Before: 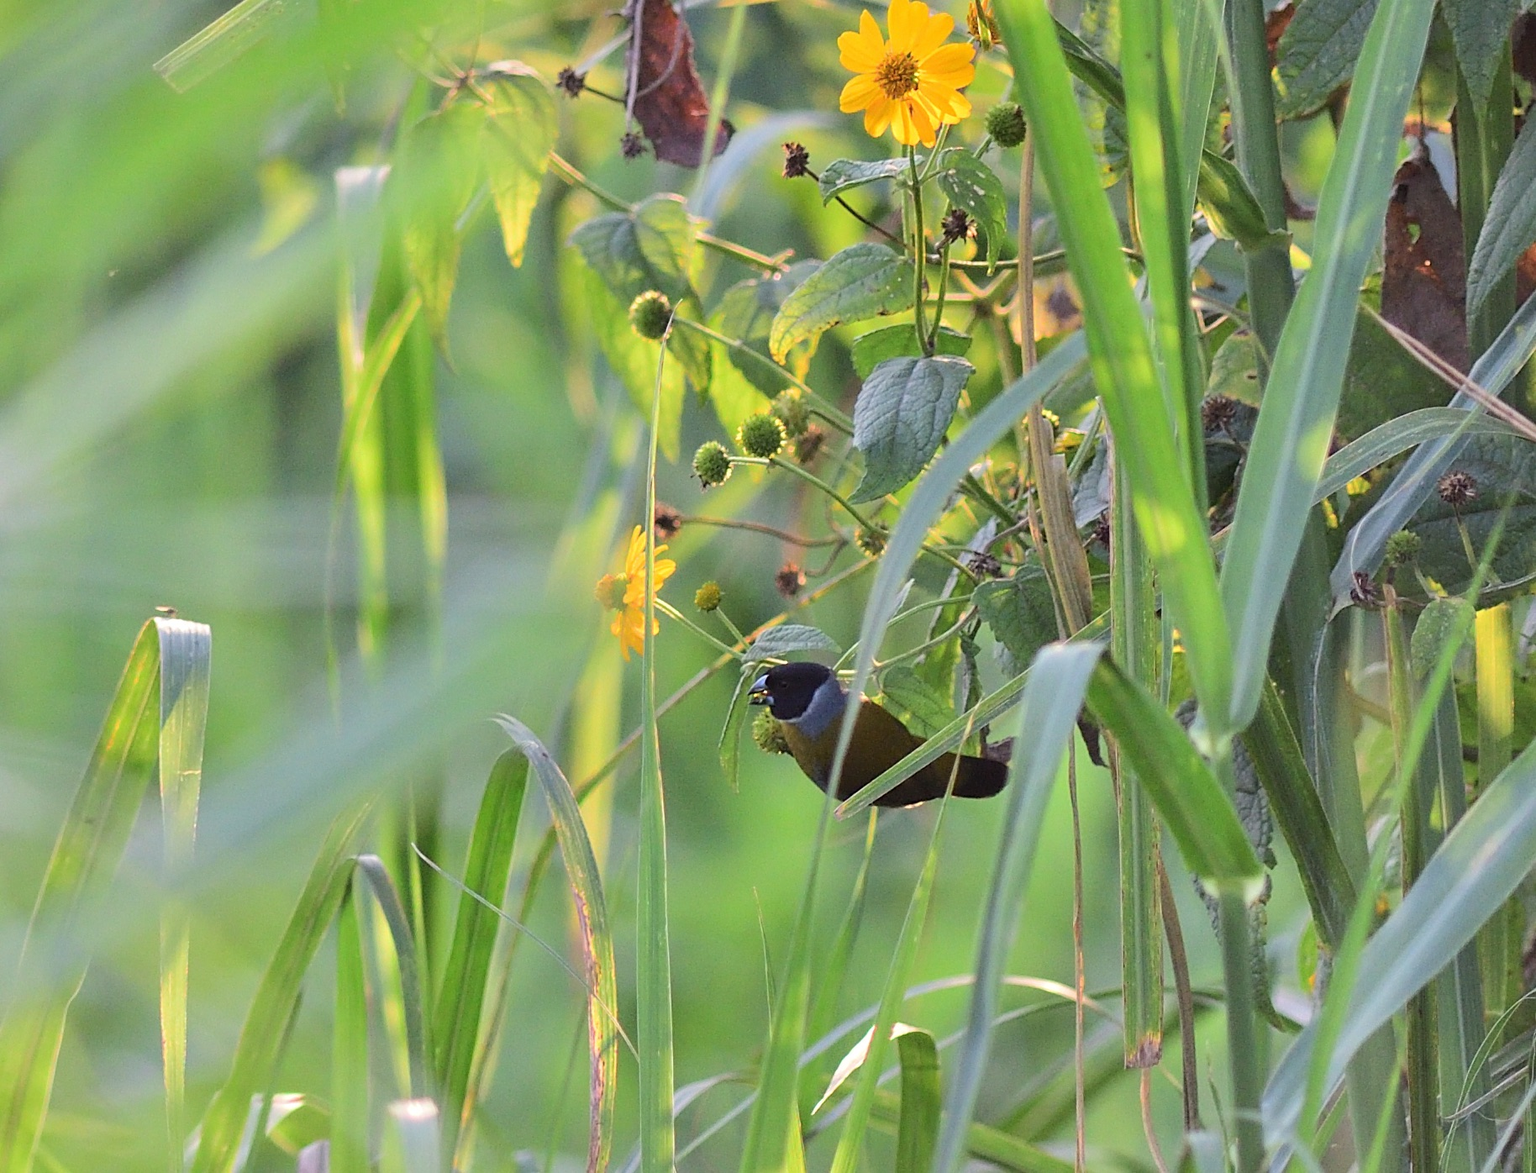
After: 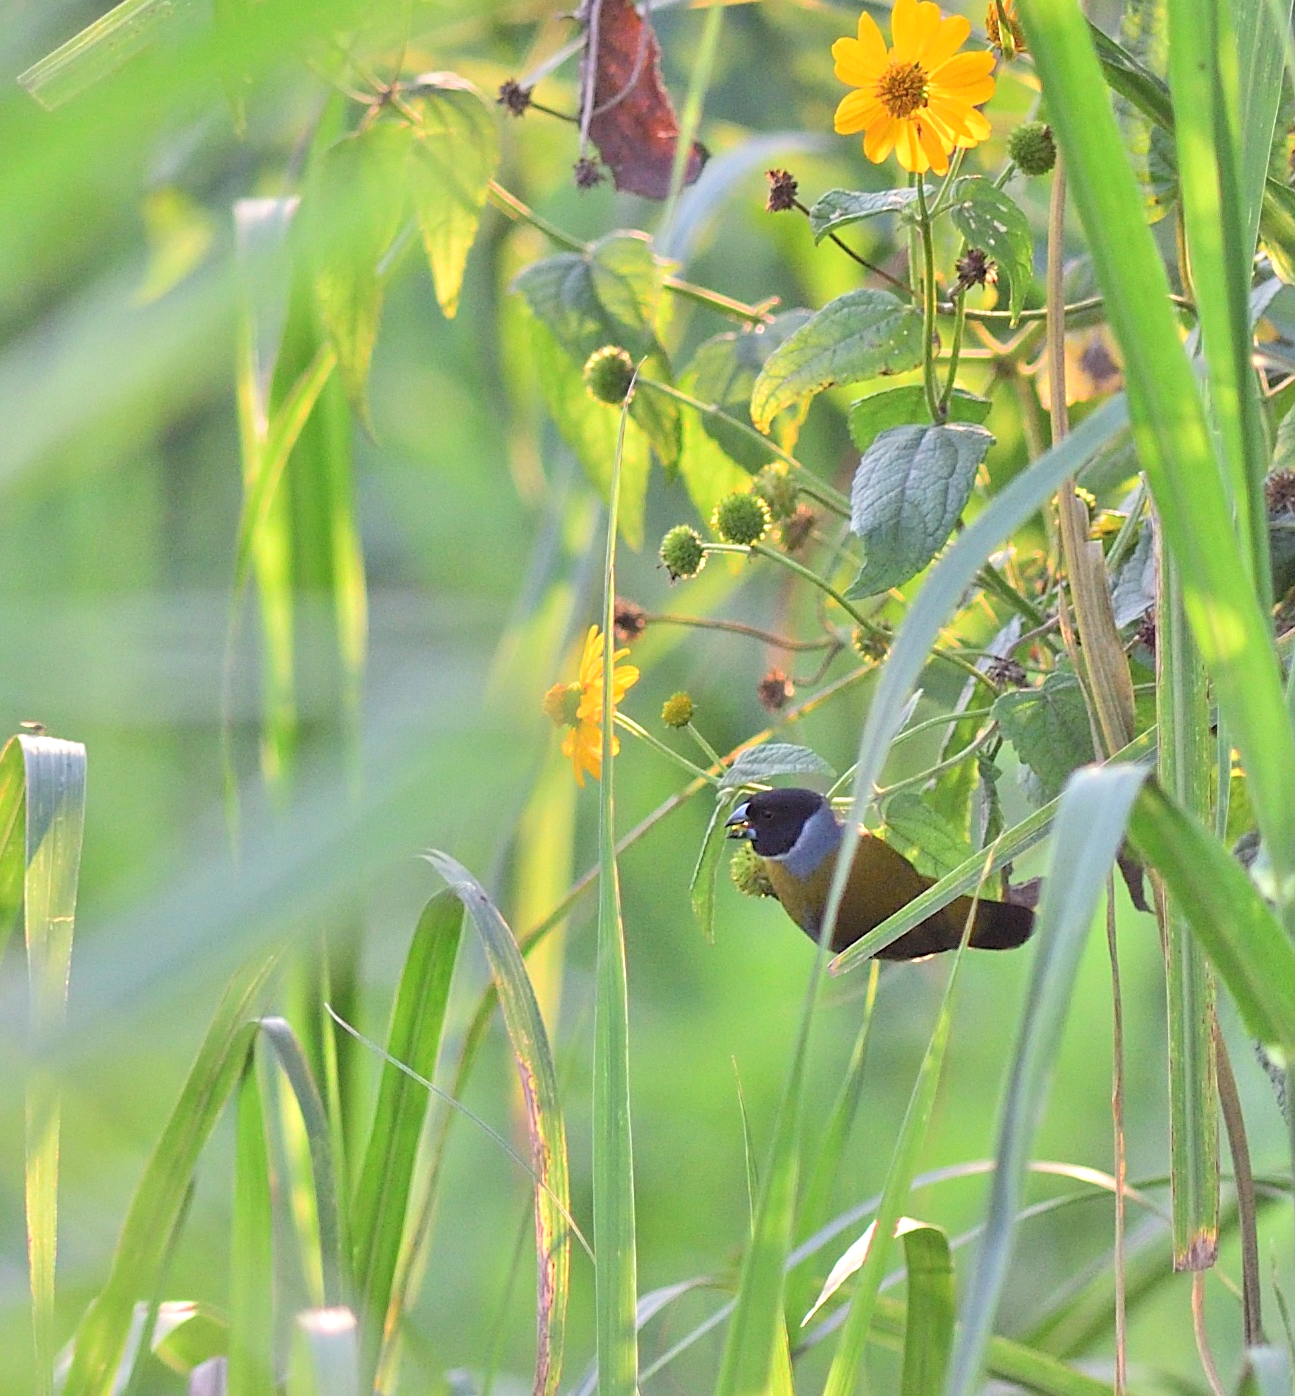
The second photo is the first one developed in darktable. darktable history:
tone equalizer: -7 EV 0.142 EV, -6 EV 0.617 EV, -5 EV 1.15 EV, -4 EV 1.34 EV, -3 EV 1.16 EV, -2 EV 0.6 EV, -1 EV 0.155 EV, mask exposure compensation -0.495 EV
crop and rotate: left 9.039%, right 20.091%
